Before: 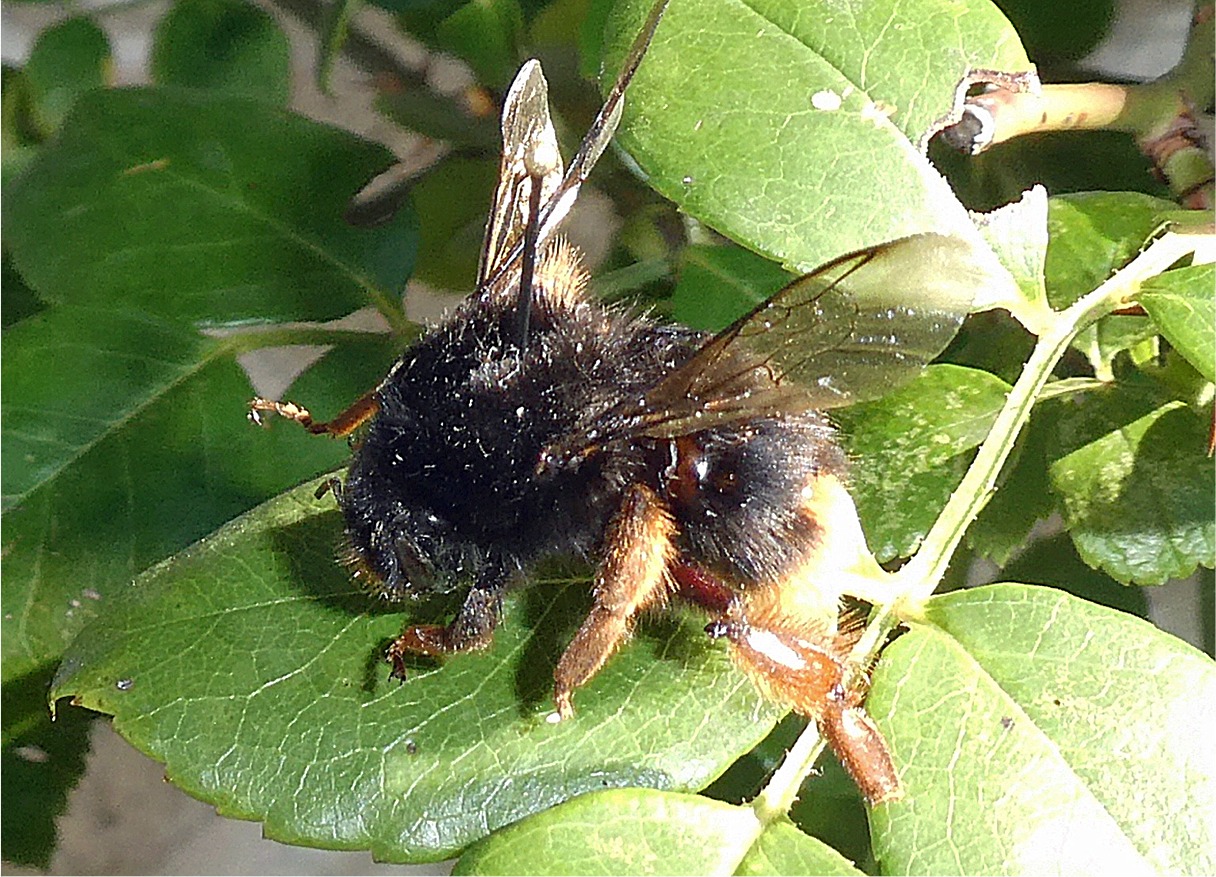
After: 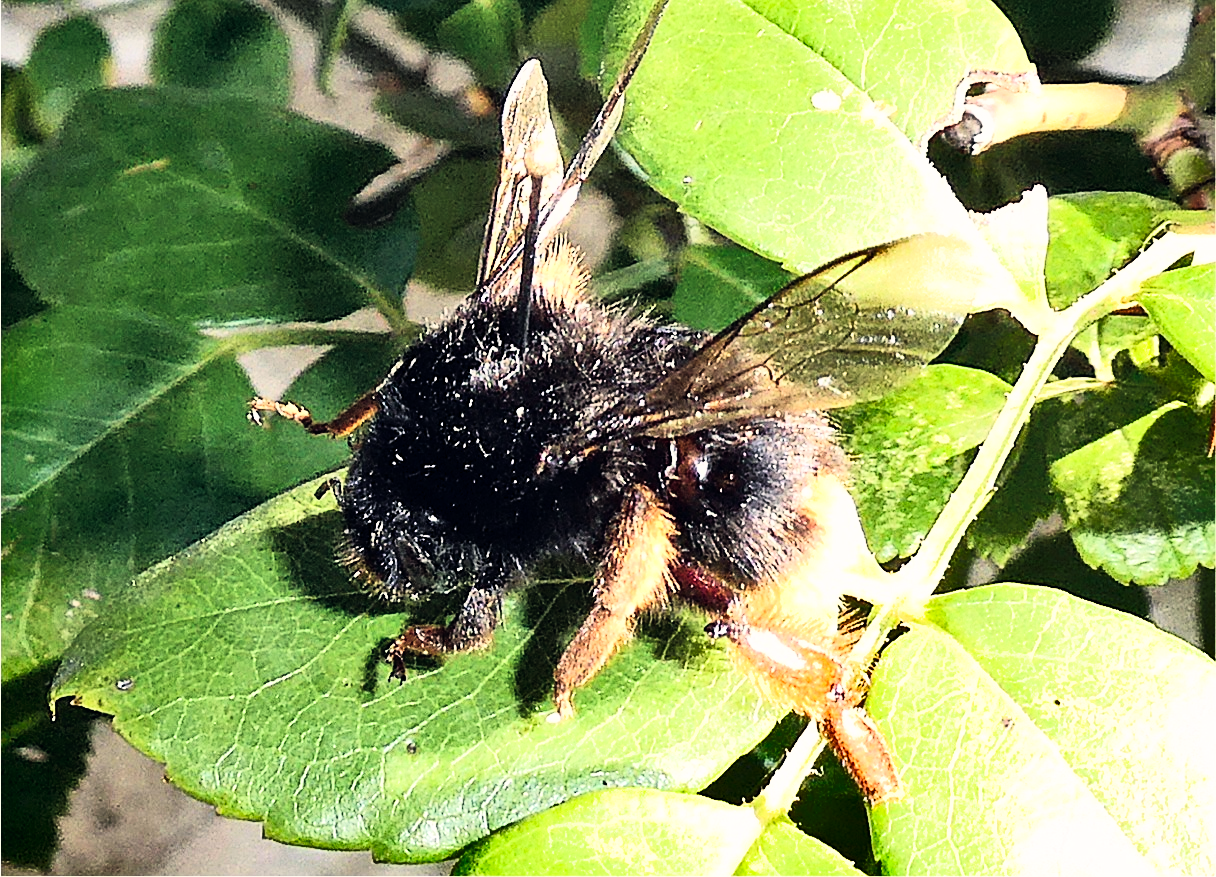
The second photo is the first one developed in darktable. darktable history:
rgb curve: curves: ch0 [(0, 0) (0.21, 0.15) (0.24, 0.21) (0.5, 0.75) (0.75, 0.96) (0.89, 0.99) (1, 1)]; ch1 [(0, 0.02) (0.21, 0.13) (0.25, 0.2) (0.5, 0.67) (0.75, 0.9) (0.89, 0.97) (1, 1)]; ch2 [(0, 0.02) (0.21, 0.13) (0.25, 0.2) (0.5, 0.67) (0.75, 0.9) (0.89, 0.97) (1, 1)], compensate middle gray true
color balance rgb: shadows lift › hue 87.51°, highlights gain › chroma 1.62%, highlights gain › hue 55.1°, global offset › chroma 0.1%, global offset › hue 253.66°, linear chroma grading › global chroma 0.5%
shadows and highlights: radius 108.52, shadows 23.73, highlights -59.32, low approximation 0.01, soften with gaussian
